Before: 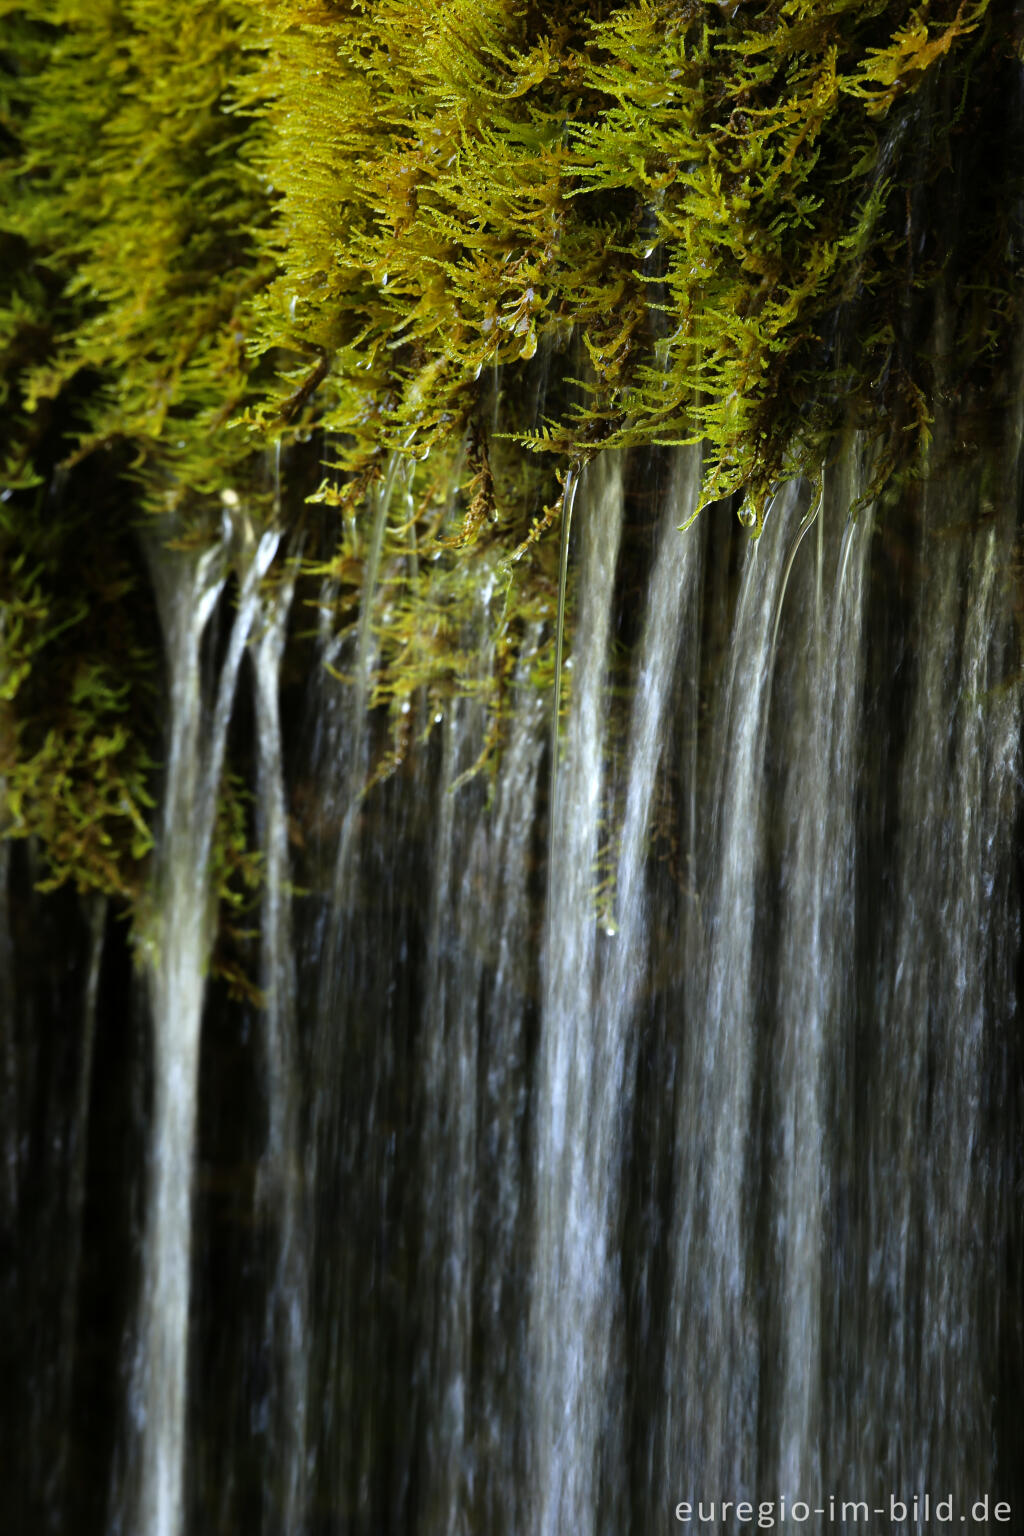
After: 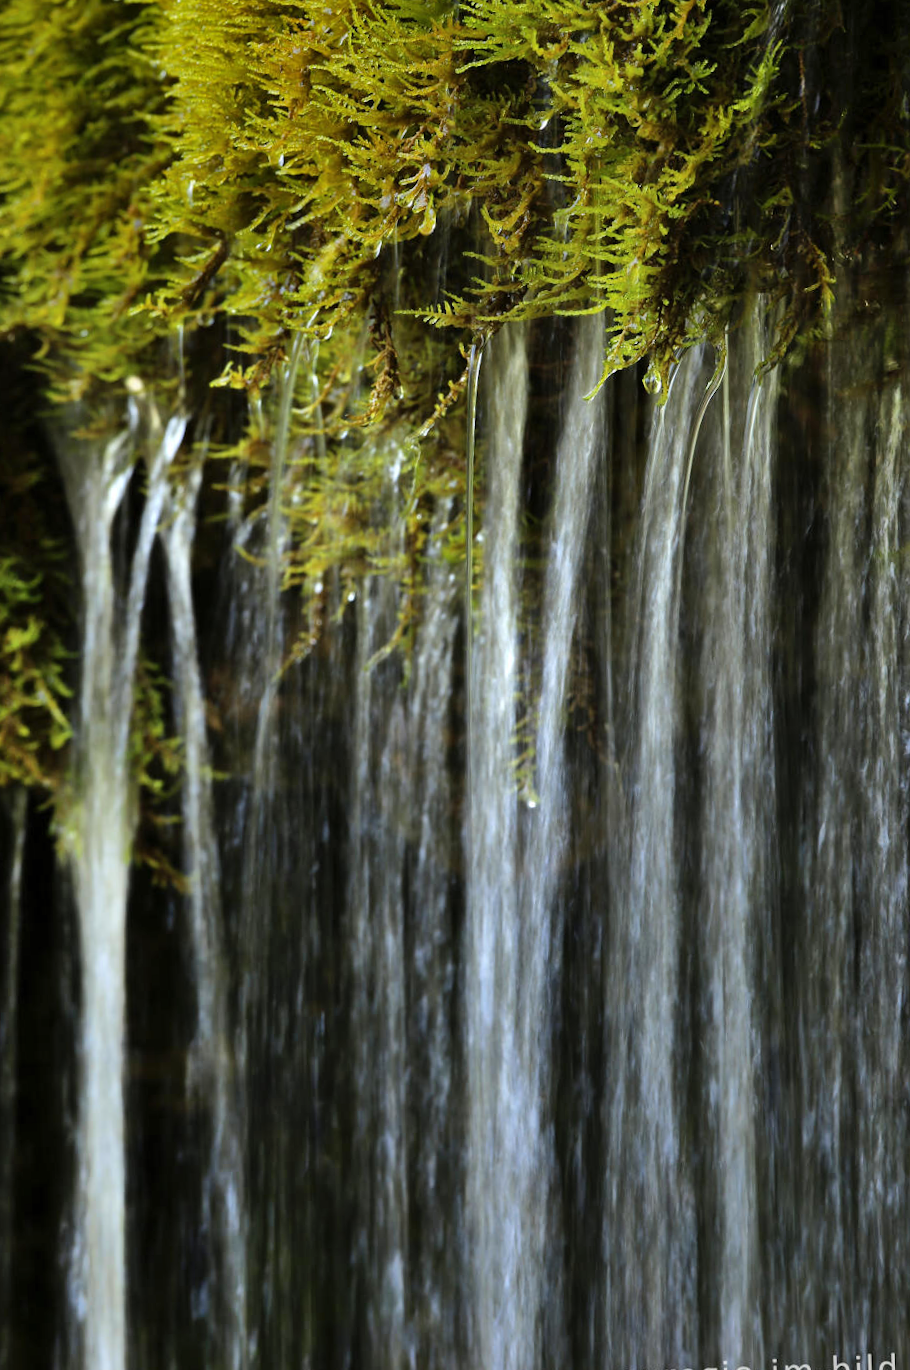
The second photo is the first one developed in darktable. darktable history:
shadows and highlights: low approximation 0.01, soften with gaussian
crop and rotate: angle 2.19°, left 6.039%, top 5.716%
color zones: curves: ch0 [(0, 0.5) (0.143, 0.5) (0.286, 0.5) (0.429, 0.5) (0.571, 0.5) (0.714, 0.476) (0.857, 0.5) (1, 0.5)]; ch2 [(0, 0.5) (0.143, 0.5) (0.286, 0.5) (0.429, 0.5) (0.571, 0.5) (0.714, 0.487) (0.857, 0.5) (1, 0.5)]
